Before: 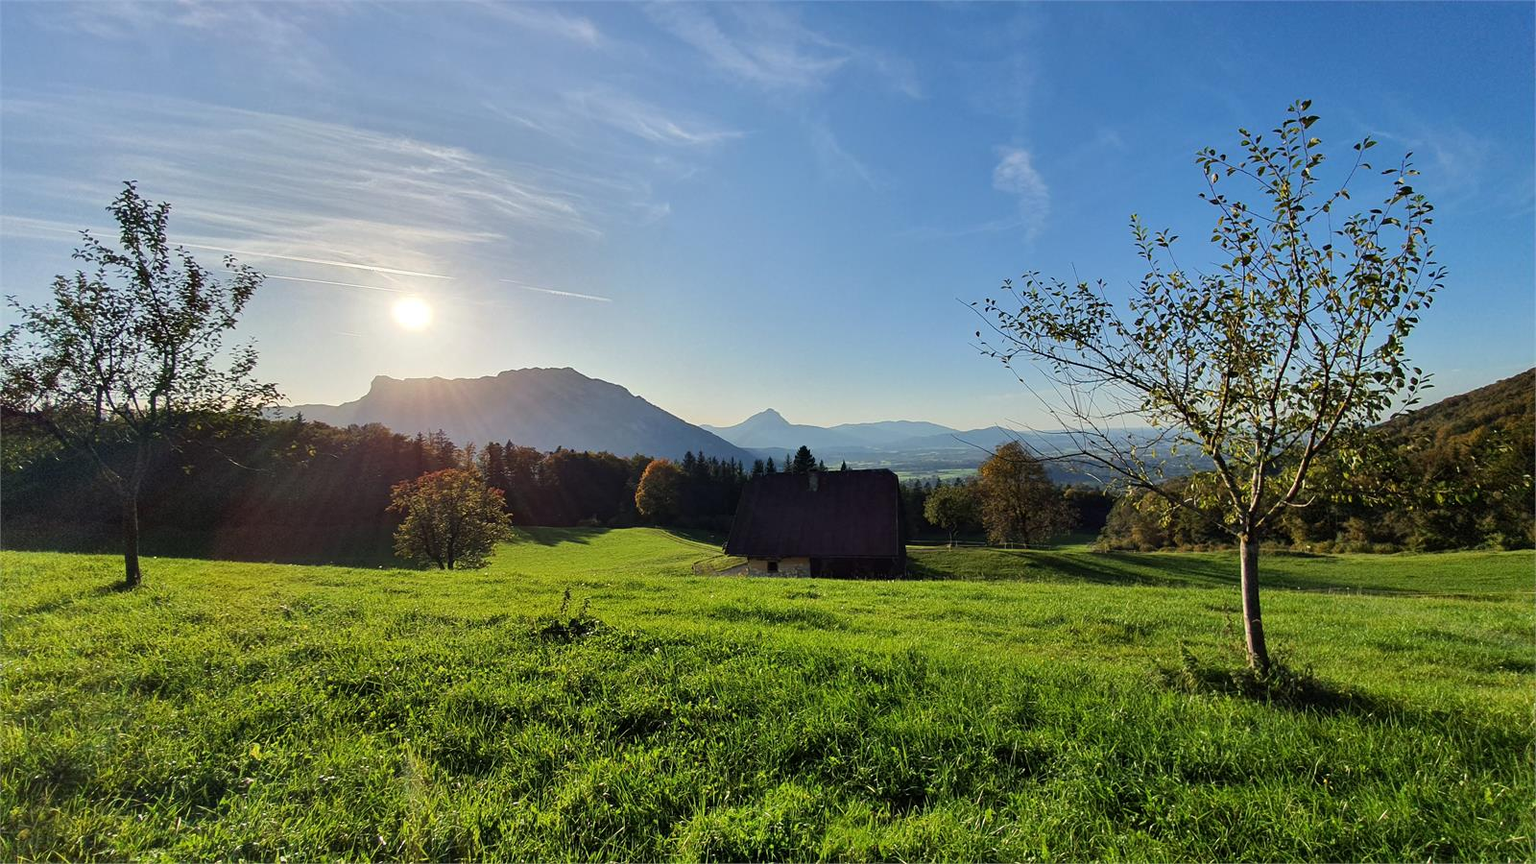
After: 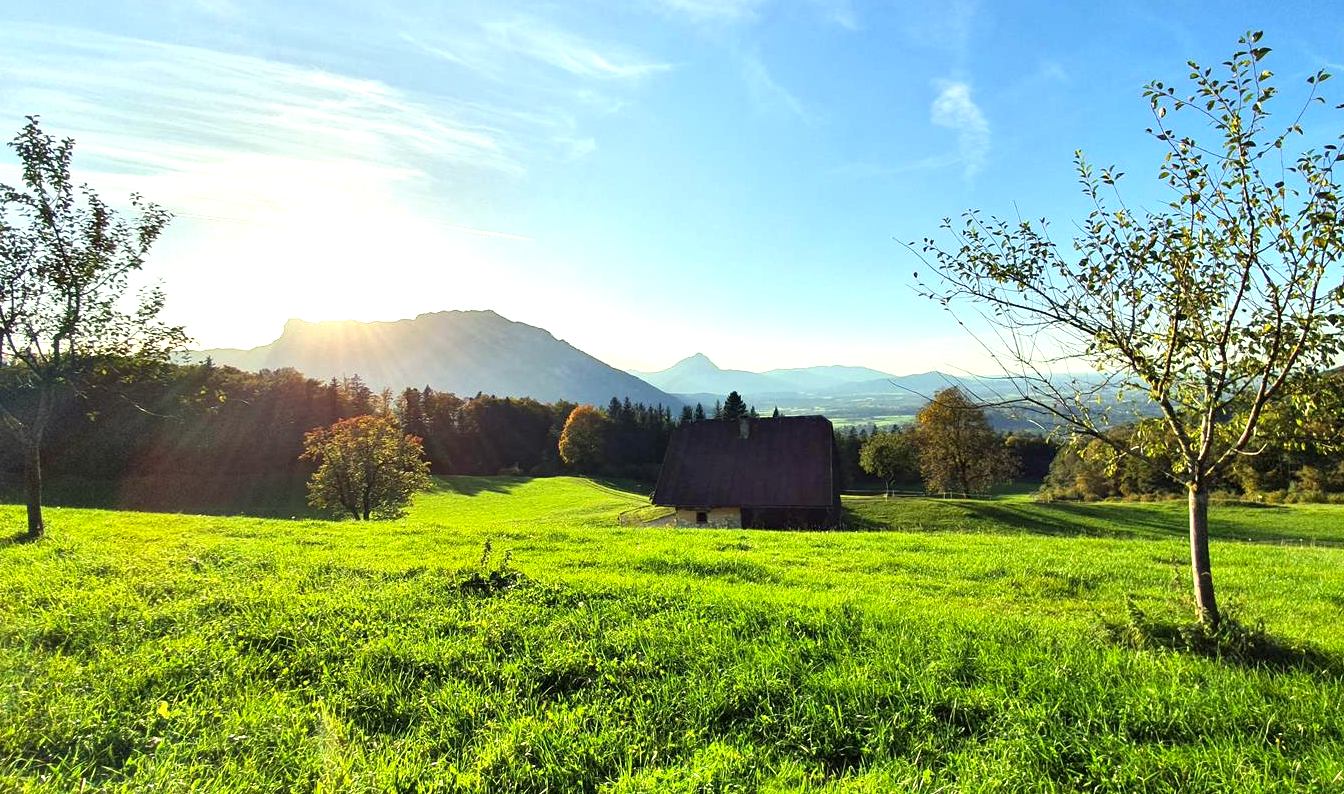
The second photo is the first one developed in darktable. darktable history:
color correction: highlights a* -5.94, highlights b* 11.19
crop: left 6.446%, top 8.188%, right 9.538%, bottom 3.548%
exposure: exposure 1.16 EV, compensate exposure bias true, compensate highlight preservation false
